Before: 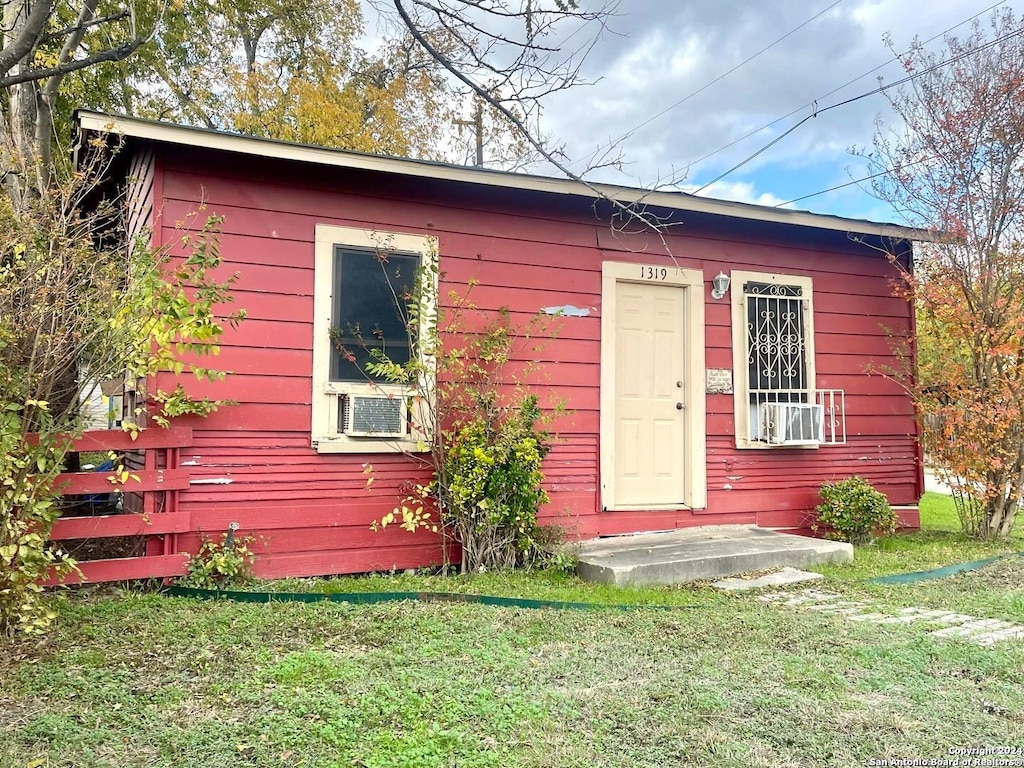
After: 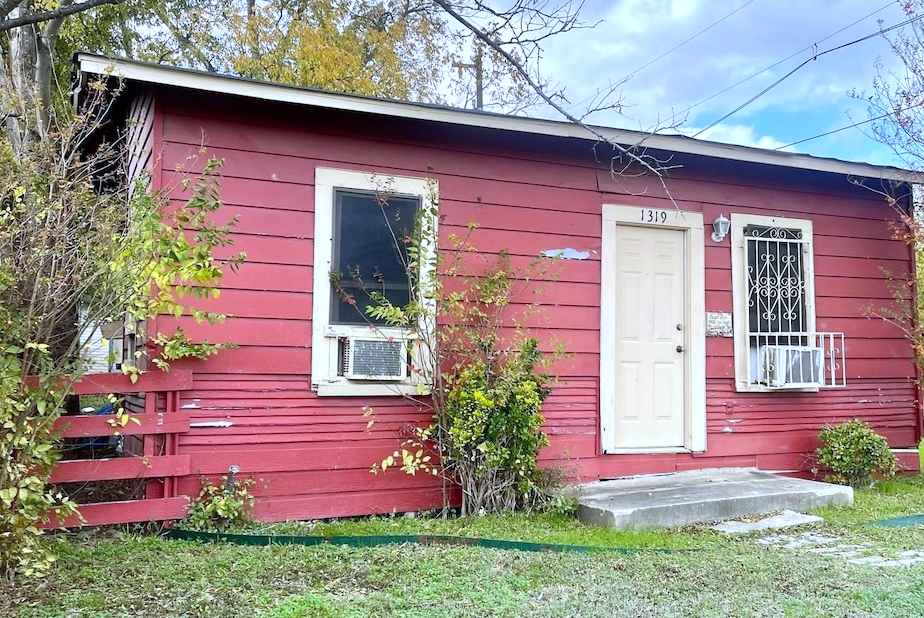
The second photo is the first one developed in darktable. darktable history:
white balance: red 0.948, green 1.02, blue 1.176
crop: top 7.49%, right 9.717%, bottom 11.943%
